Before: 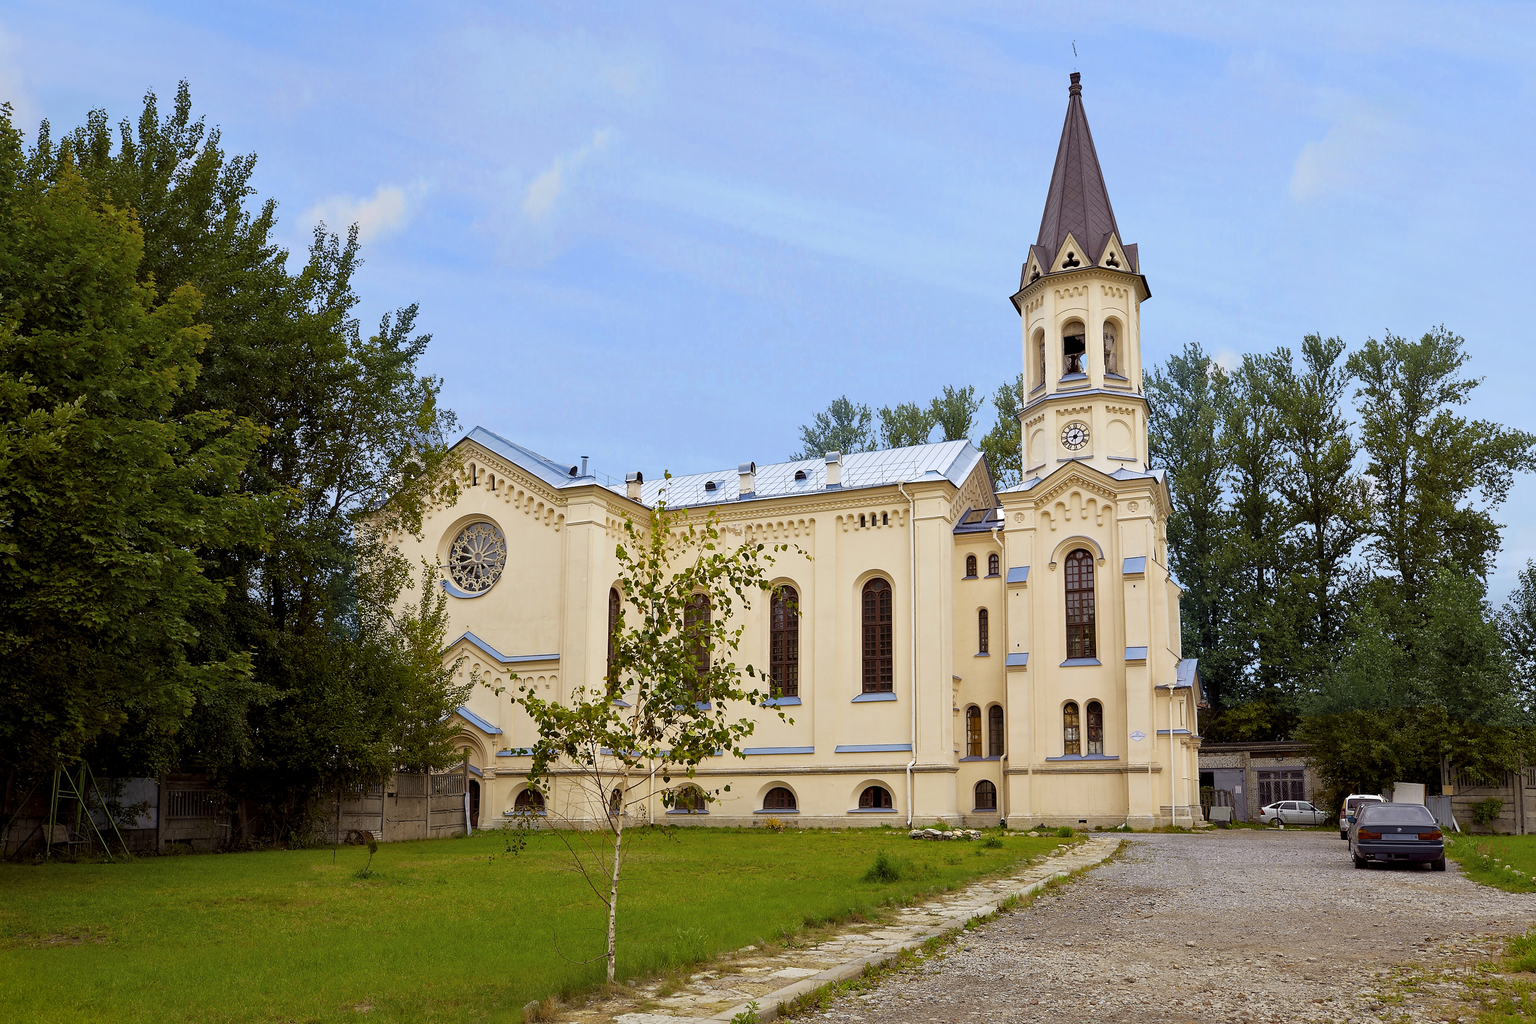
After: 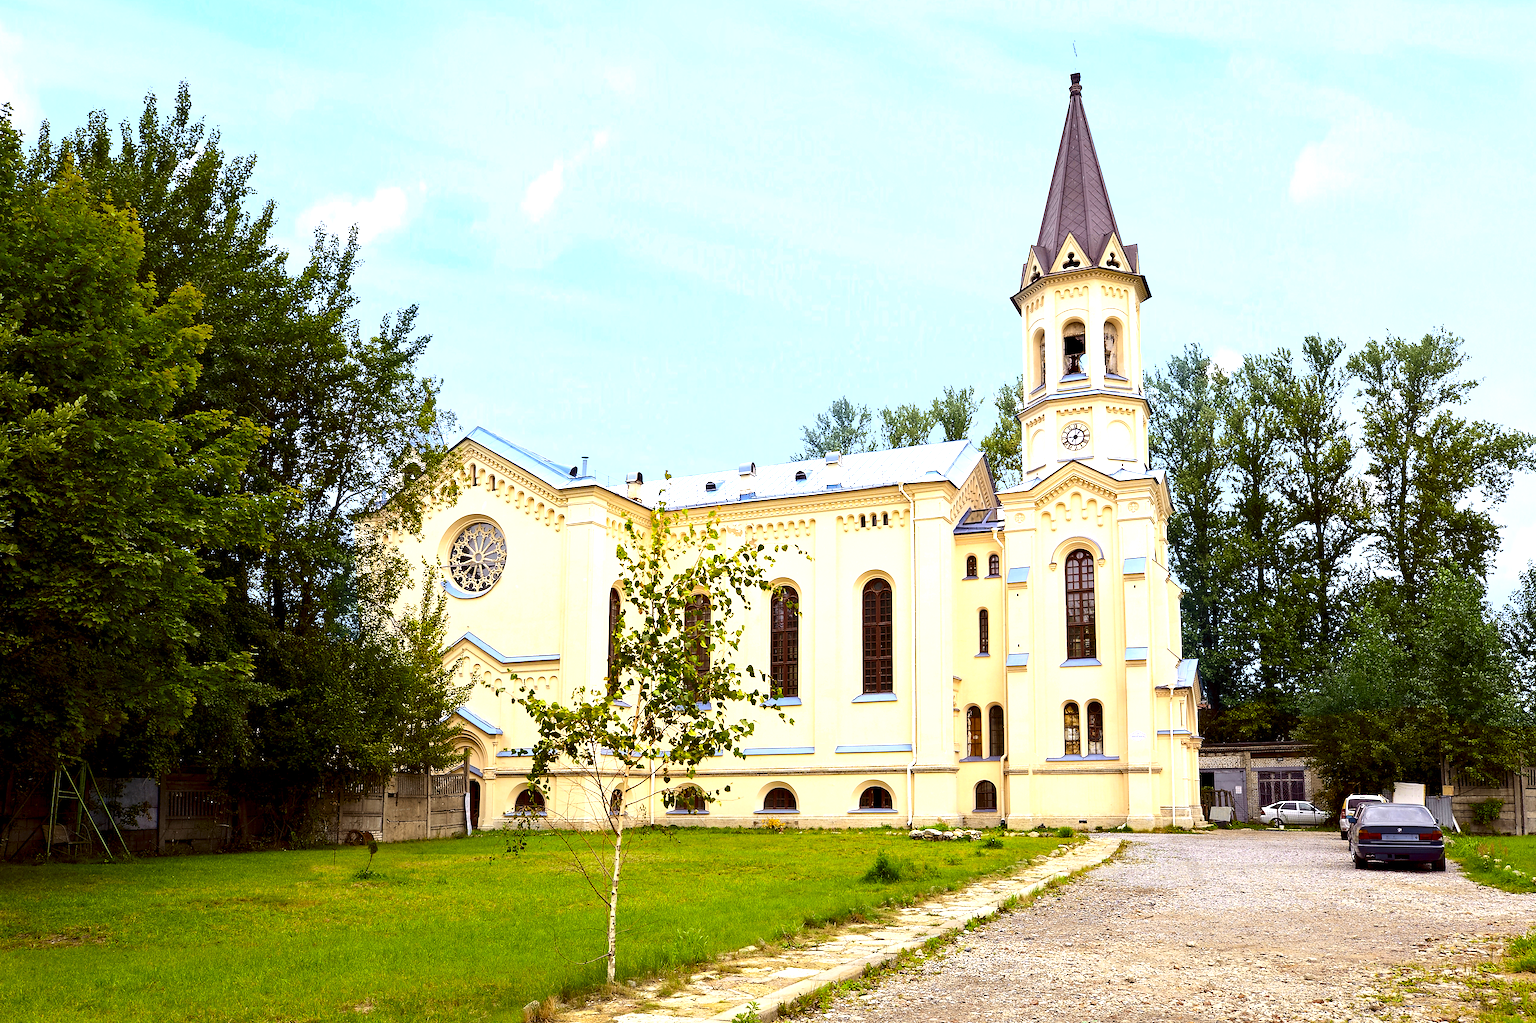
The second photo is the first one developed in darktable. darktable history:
tone equalizer: on, module defaults
exposure: exposure 1.2 EV, compensate highlight preservation false
contrast brightness saturation: contrast 0.21, brightness -0.11, saturation 0.21
